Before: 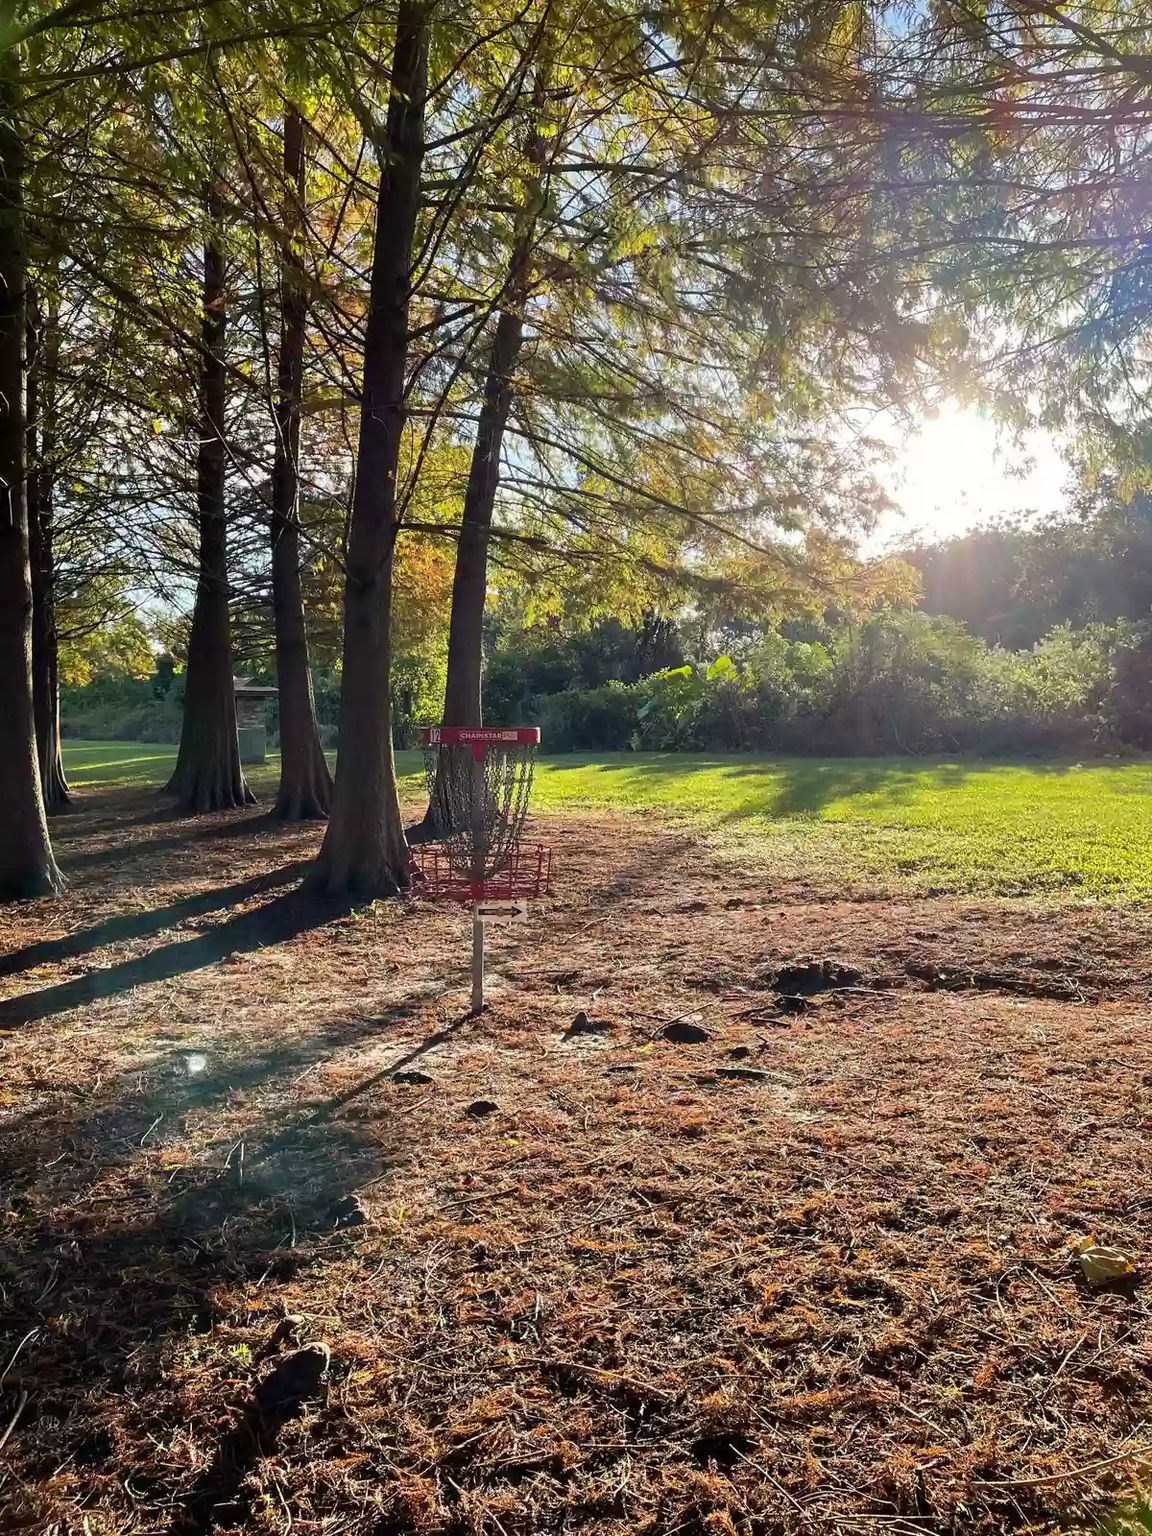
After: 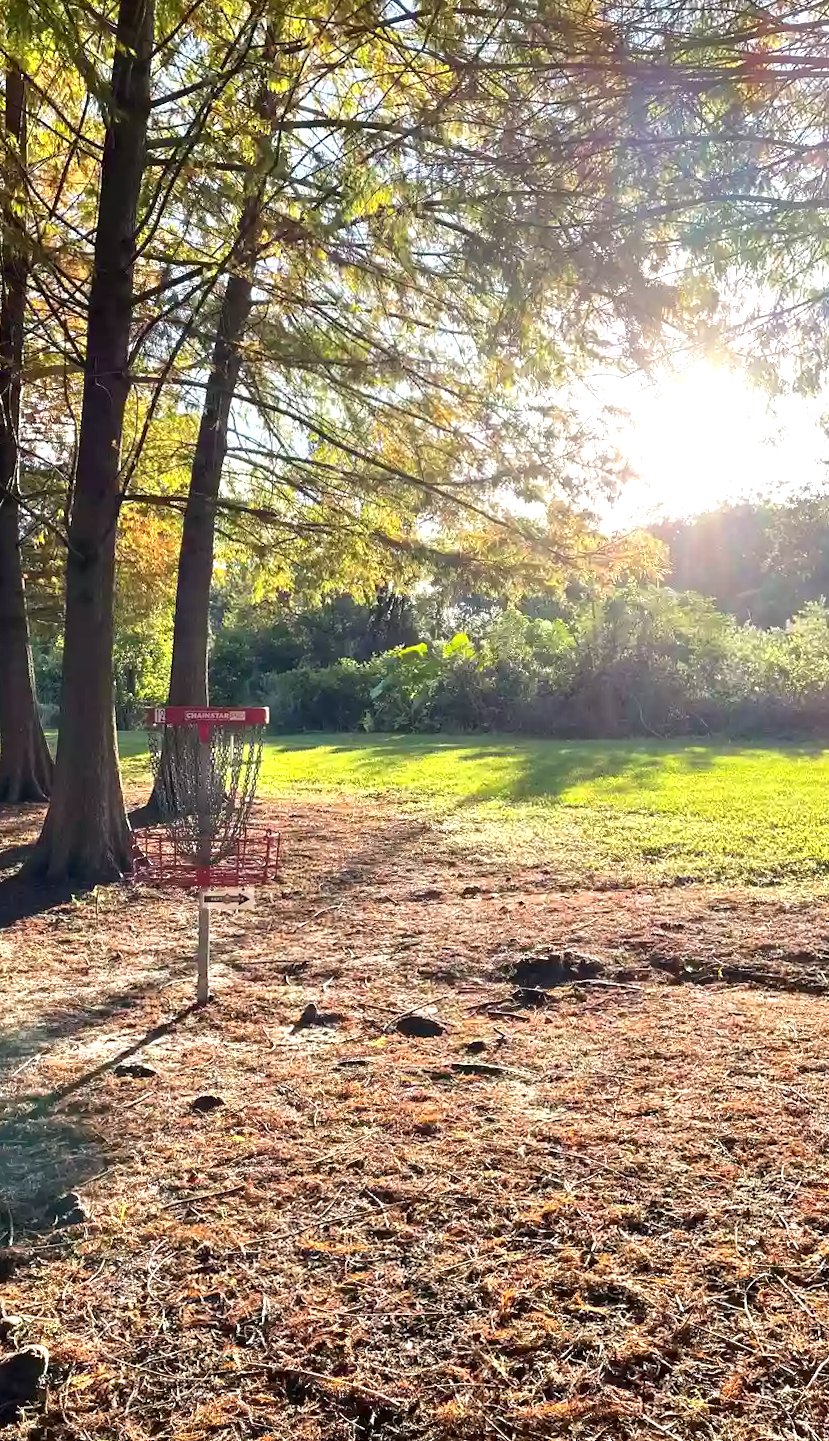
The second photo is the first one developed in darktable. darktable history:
exposure: black level correction 0, exposure 0.7 EV, compensate highlight preservation false
crop and rotate: left 24.034%, top 2.838%, right 6.406%, bottom 6.299%
rotate and perspective: rotation 0.192°, lens shift (horizontal) -0.015, crop left 0.005, crop right 0.996, crop top 0.006, crop bottom 0.99
